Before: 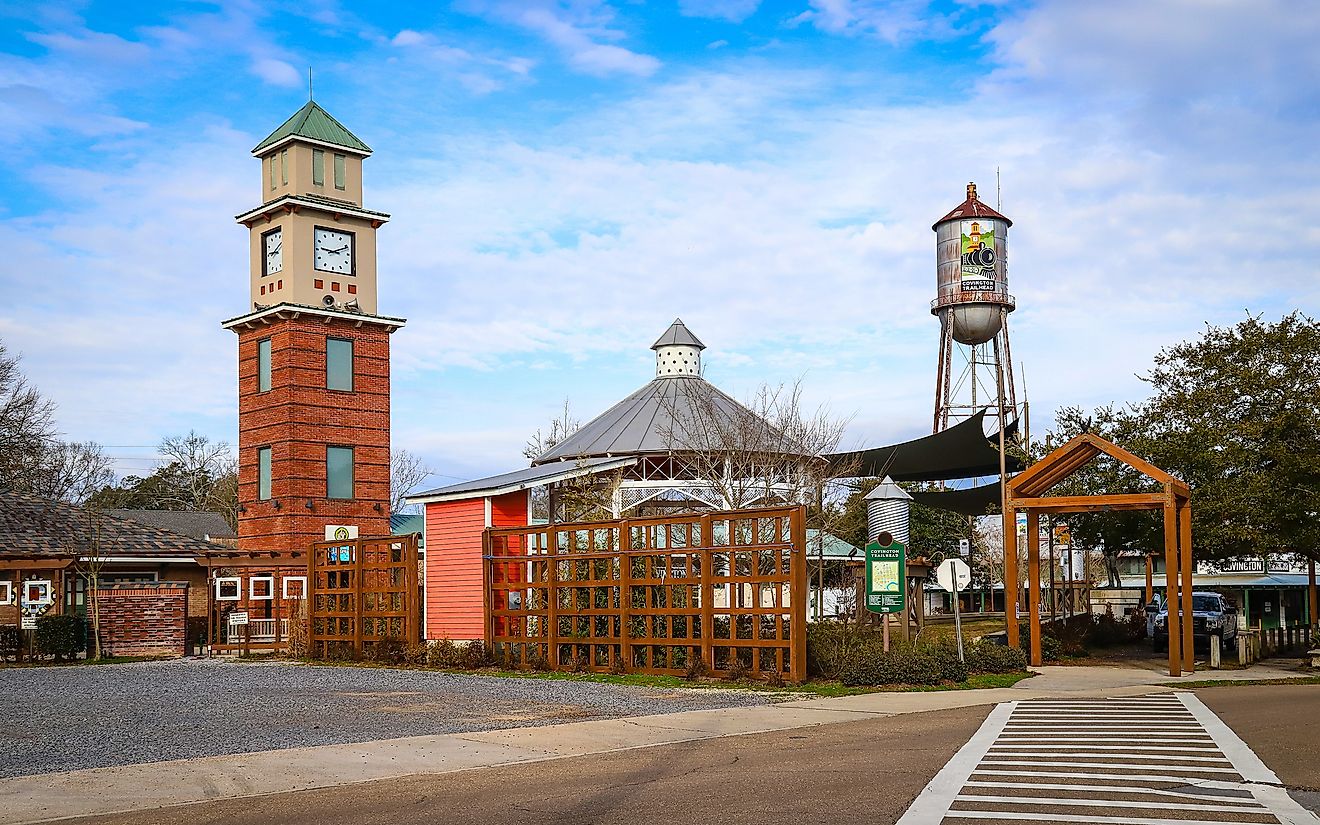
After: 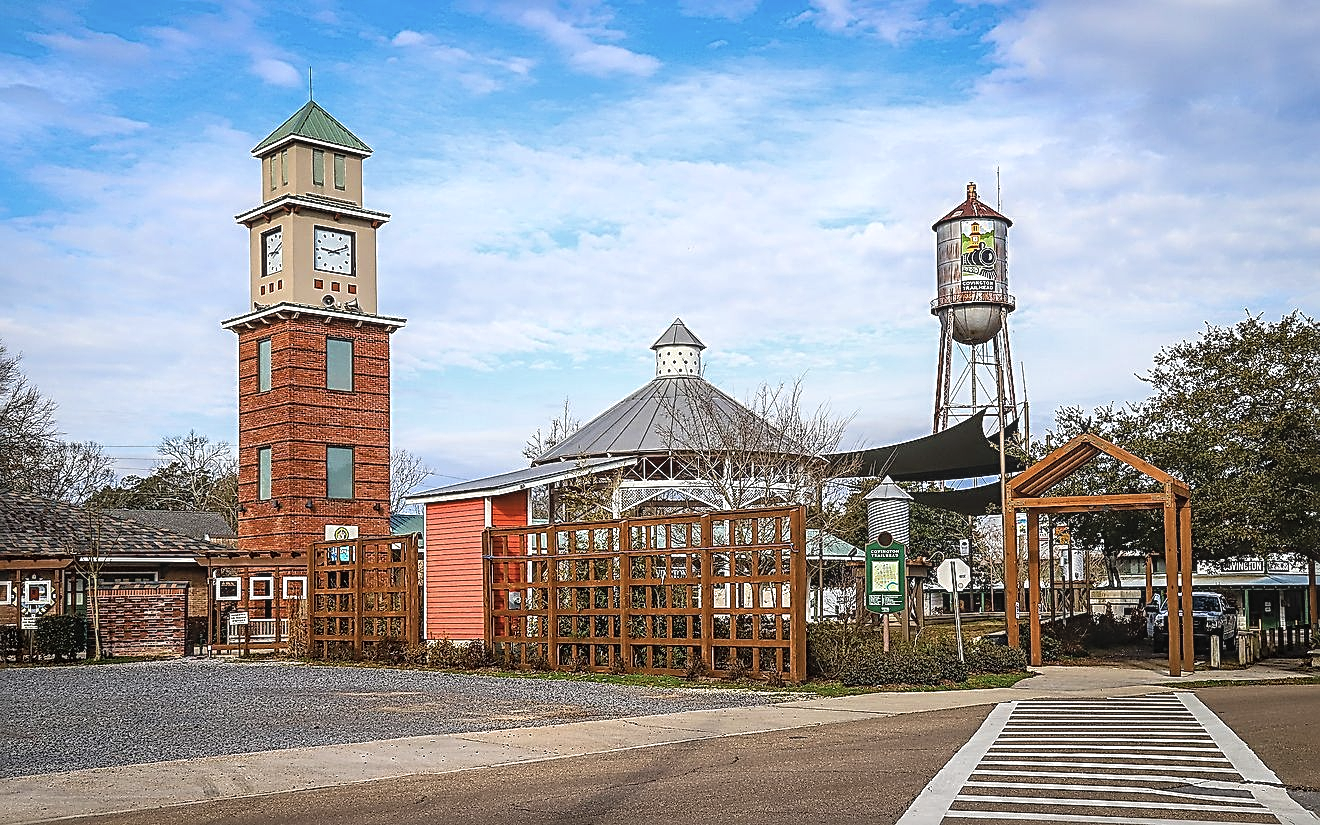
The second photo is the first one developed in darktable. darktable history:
levels: levels [0.026, 0.507, 0.987]
contrast brightness saturation: contrast -0.099, saturation -0.086
color correction: highlights b* -0.06, saturation 0.867
local contrast: on, module defaults
exposure: exposure 0.204 EV, compensate highlight preservation false
sharpen: radius 2.584, amount 0.679
